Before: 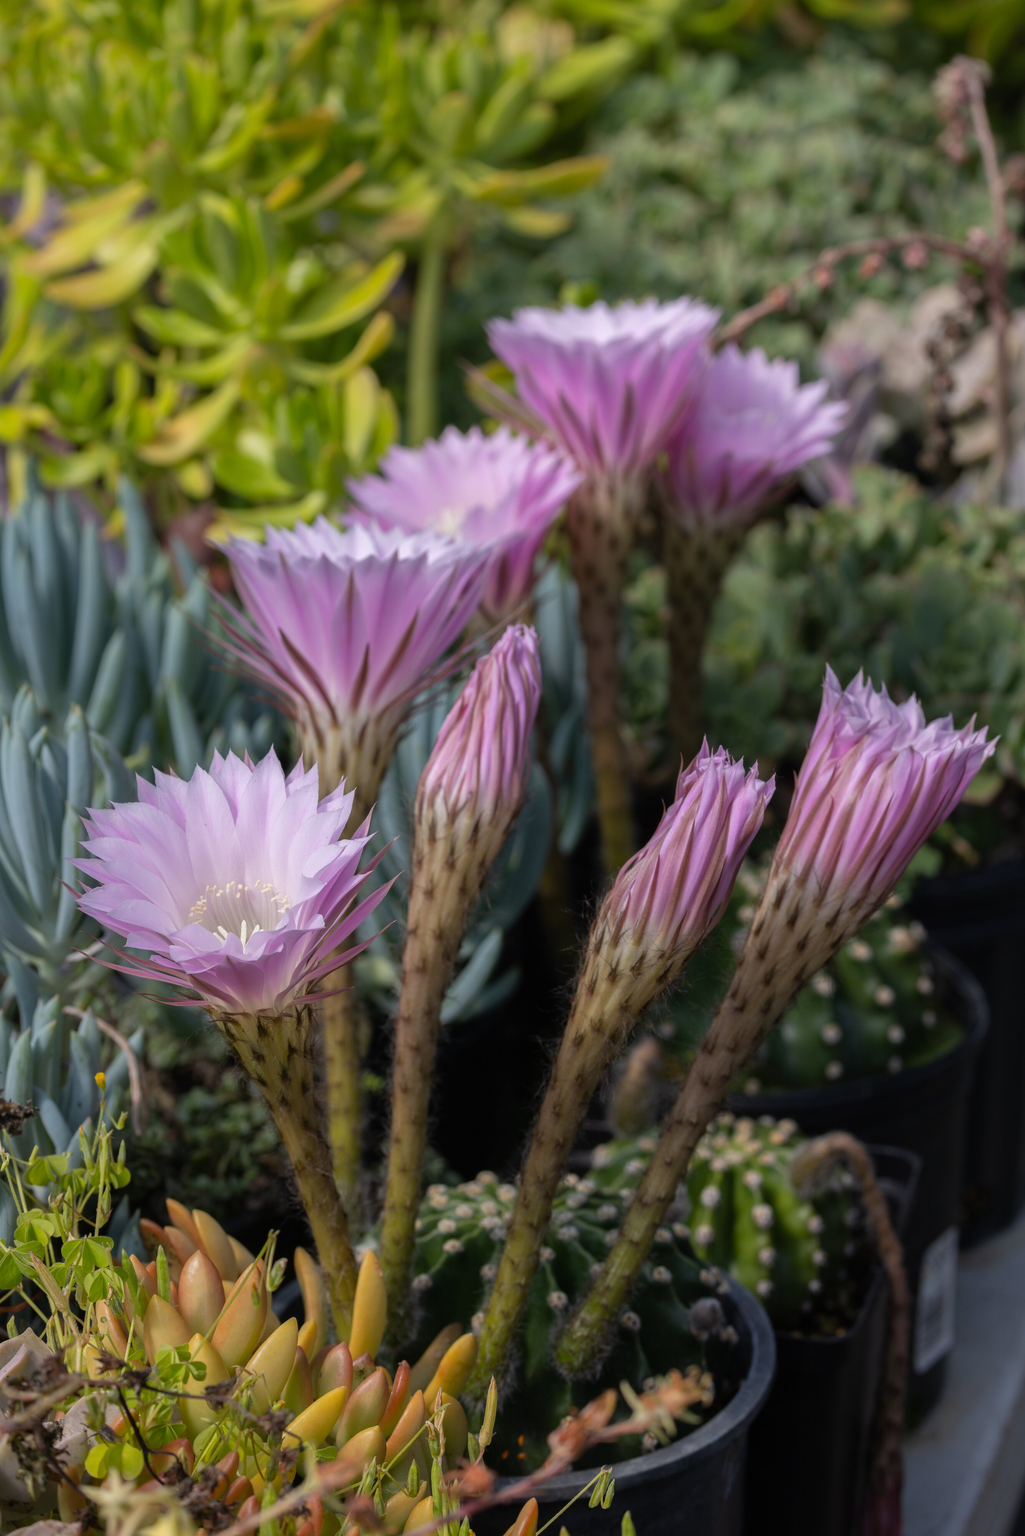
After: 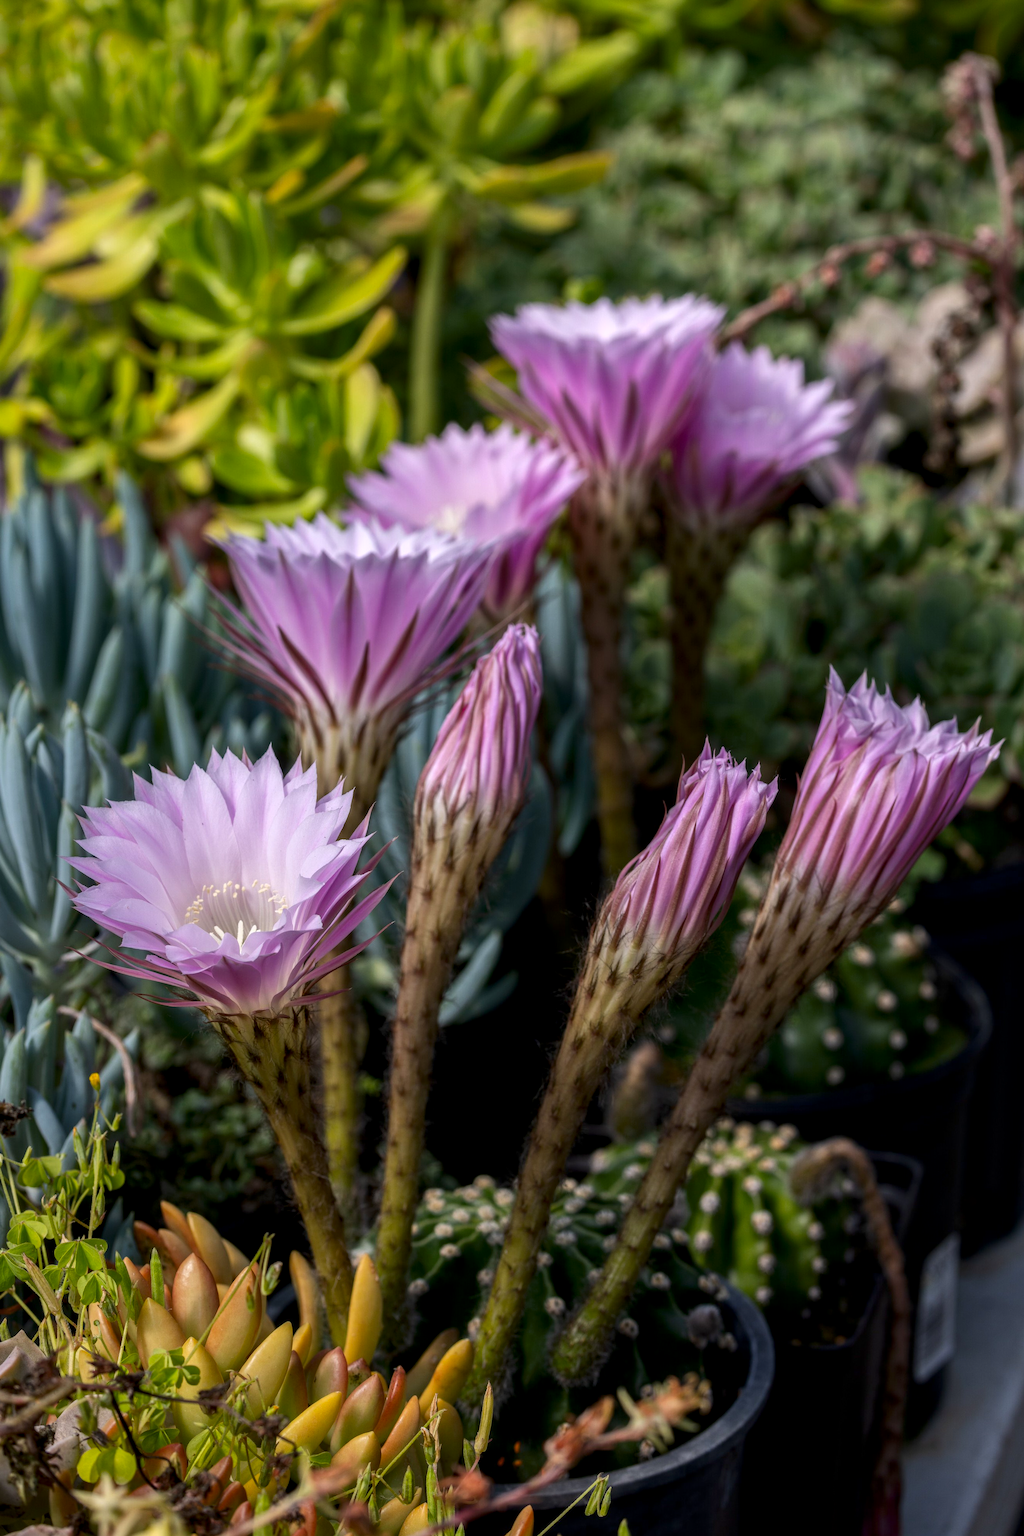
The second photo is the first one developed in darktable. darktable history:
tone equalizer: edges refinement/feathering 500, mask exposure compensation -1.57 EV, preserve details no
local contrast: on, module defaults
exposure: compensate highlight preservation false
crop and rotate: angle -0.356°
contrast equalizer: y [[0.439, 0.44, 0.442, 0.457, 0.493, 0.498], [0.5 ×6], [0.5 ×6], [0 ×6], [0 ×6]], mix -0.21
contrast brightness saturation: contrast 0.126, brightness -0.057, saturation 0.152
